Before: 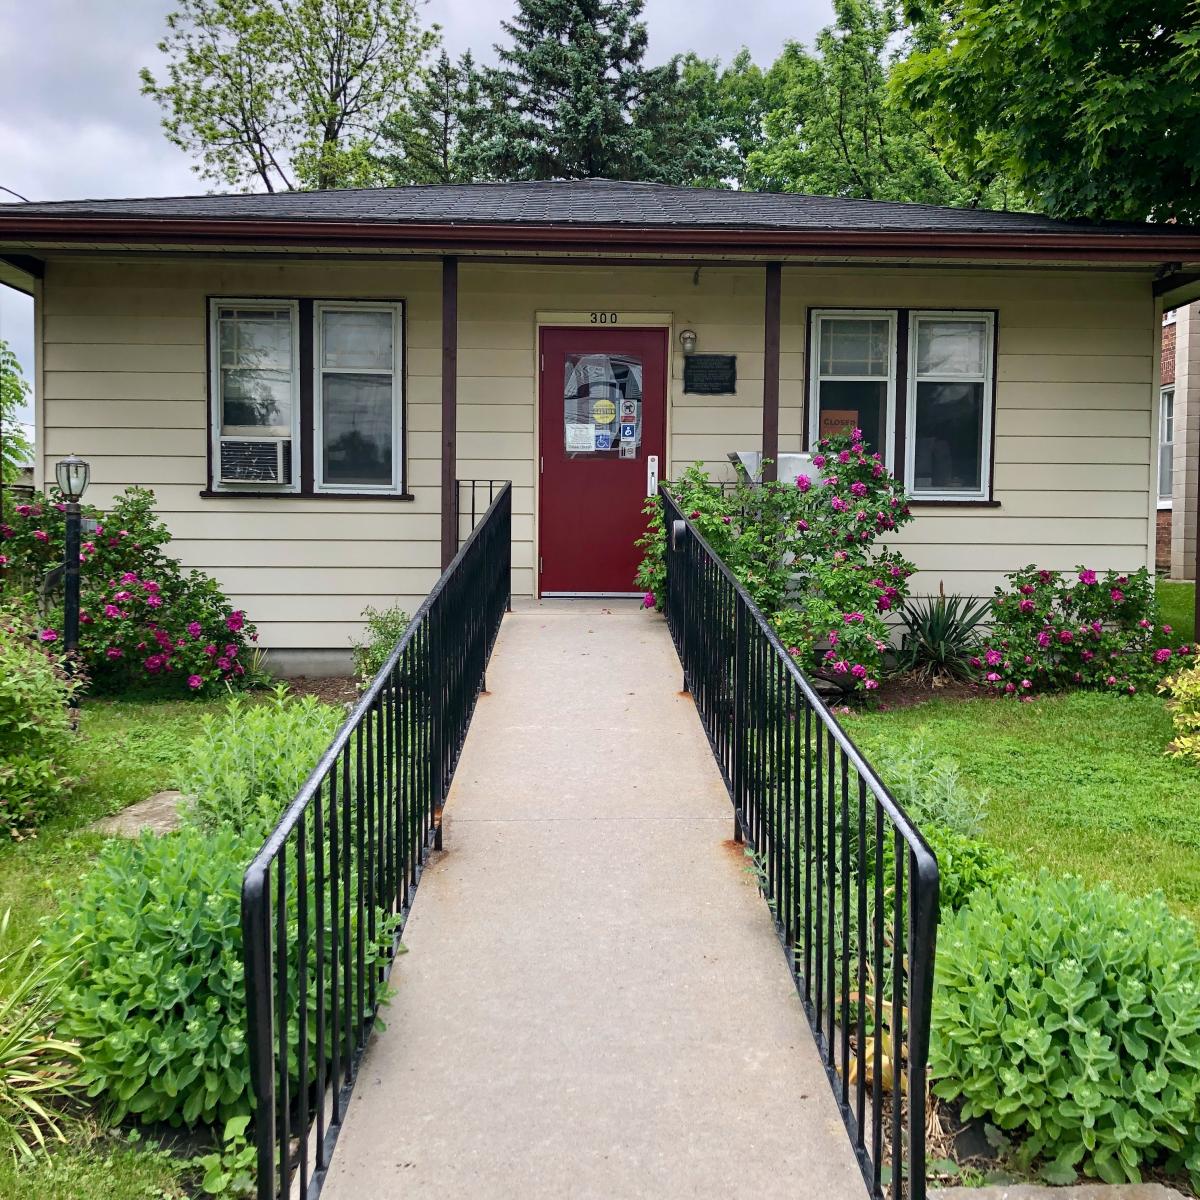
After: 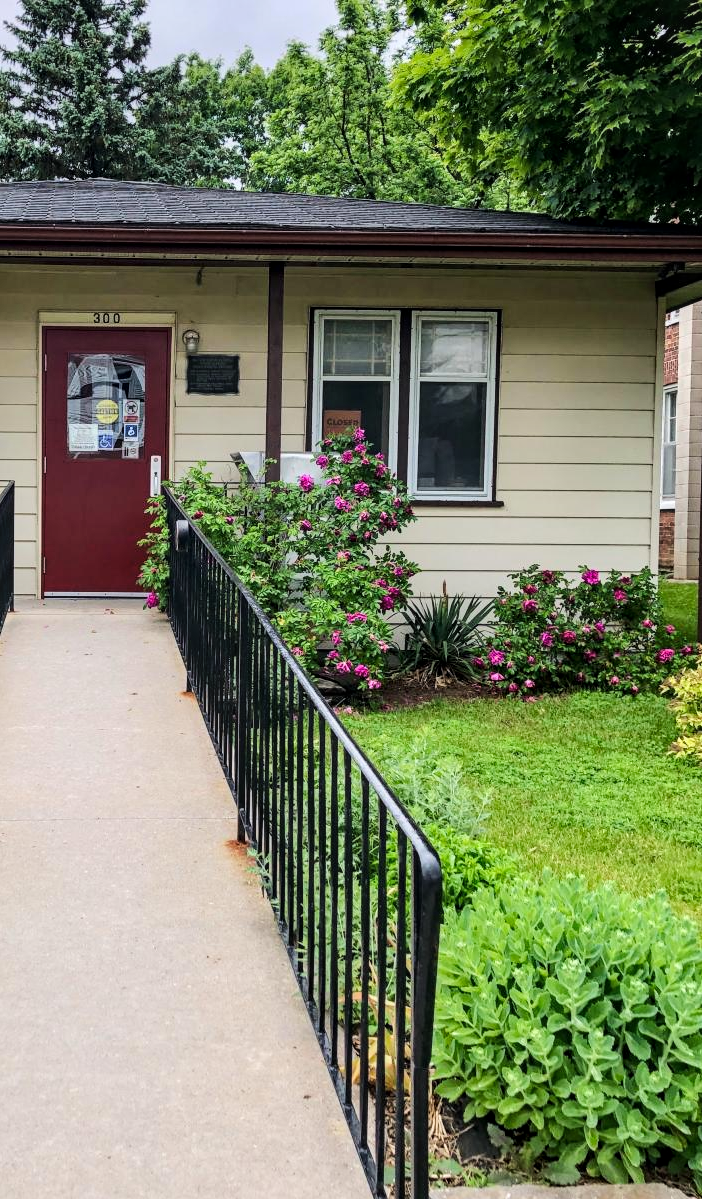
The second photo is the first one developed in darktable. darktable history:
local contrast: on, module defaults
crop: left 41.466%
tone curve: curves: ch0 [(0, 0) (0.071, 0.047) (0.266, 0.26) (0.483, 0.554) (0.753, 0.811) (1, 0.983)]; ch1 [(0, 0) (0.346, 0.307) (0.408, 0.387) (0.463, 0.465) (0.482, 0.493) (0.502, 0.5) (0.517, 0.502) (0.55, 0.548) (0.597, 0.61) (0.651, 0.698) (1, 1)]; ch2 [(0, 0) (0.346, 0.34) (0.434, 0.46) (0.485, 0.494) (0.5, 0.494) (0.517, 0.506) (0.526, 0.545) (0.583, 0.61) (0.625, 0.659) (1, 1)], color space Lab, linked channels, preserve colors none
